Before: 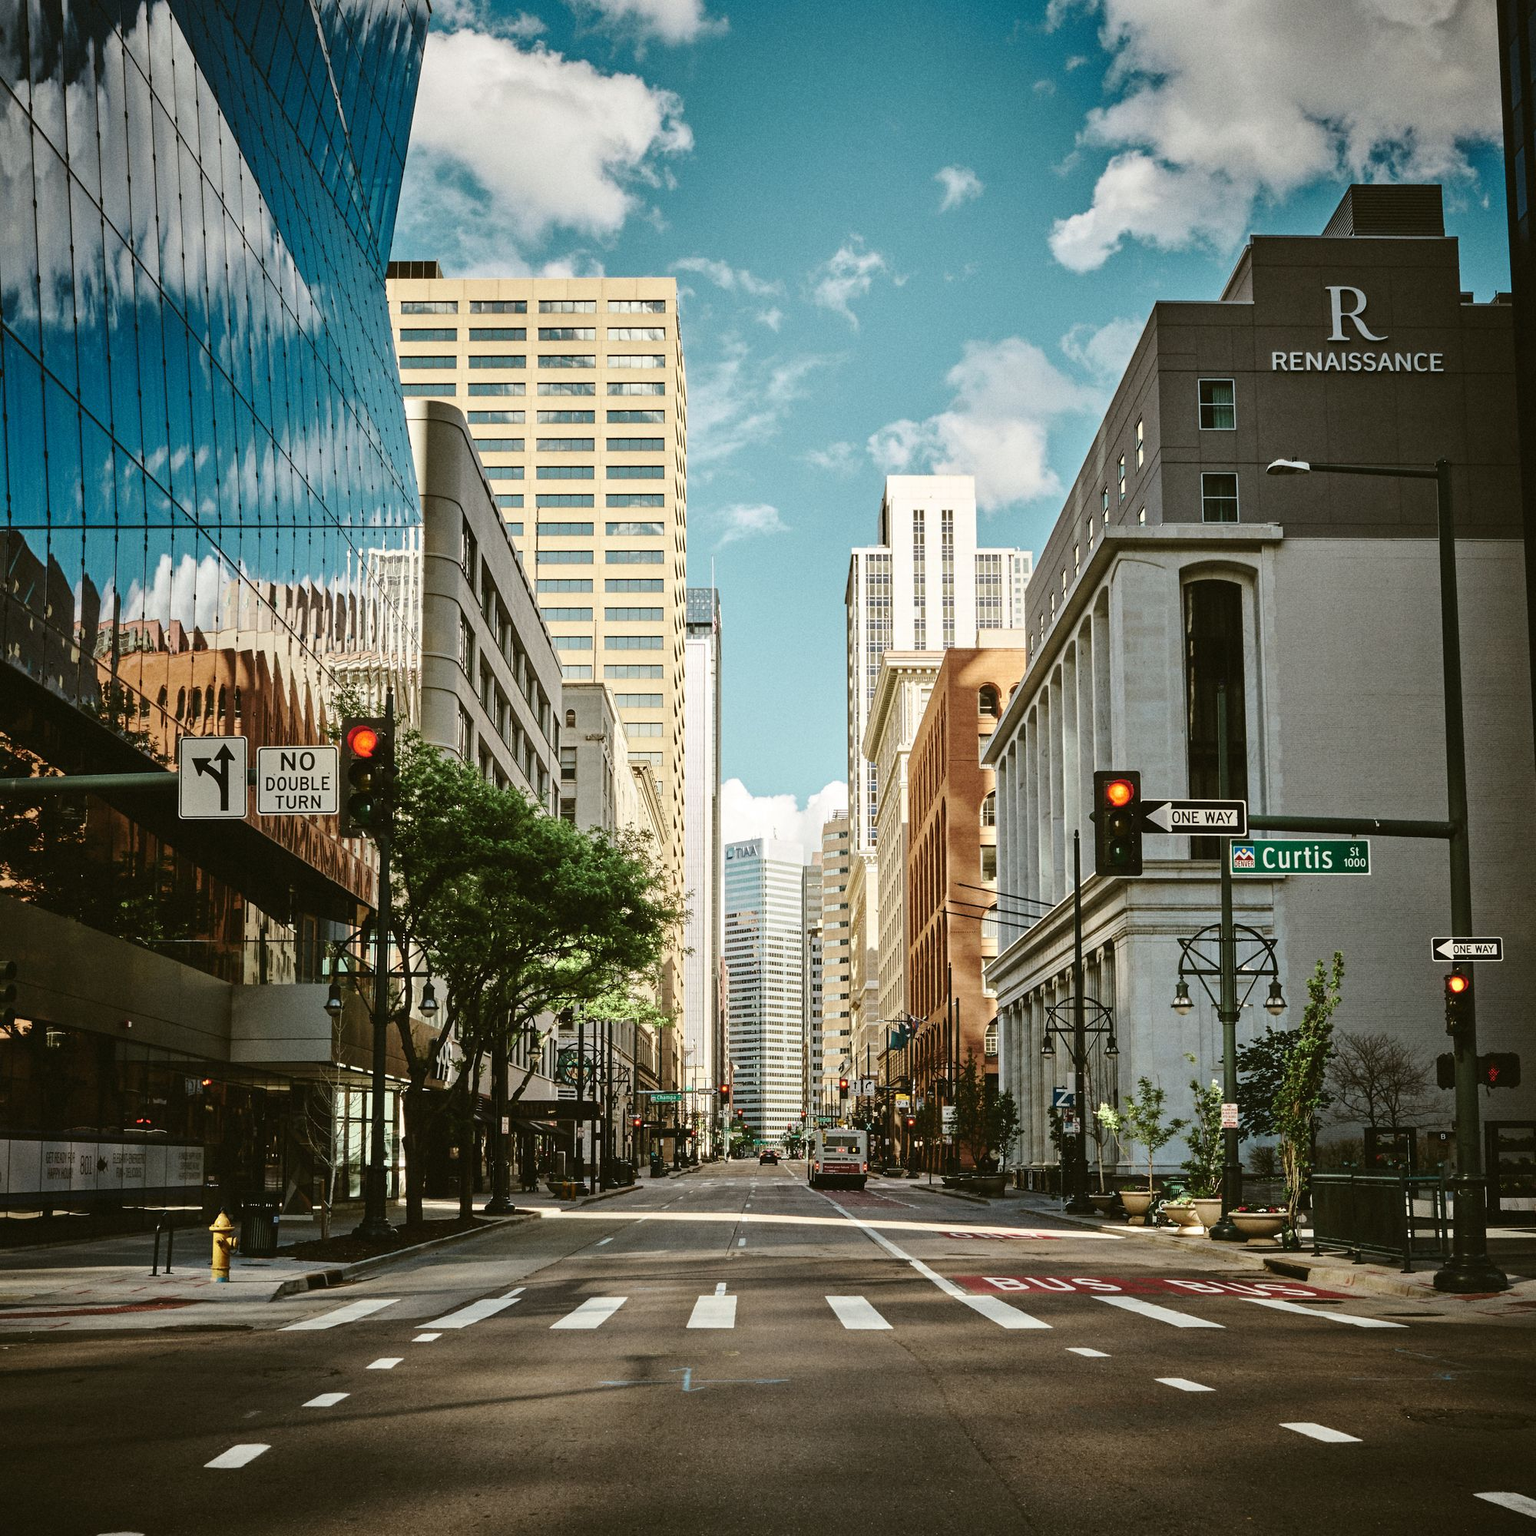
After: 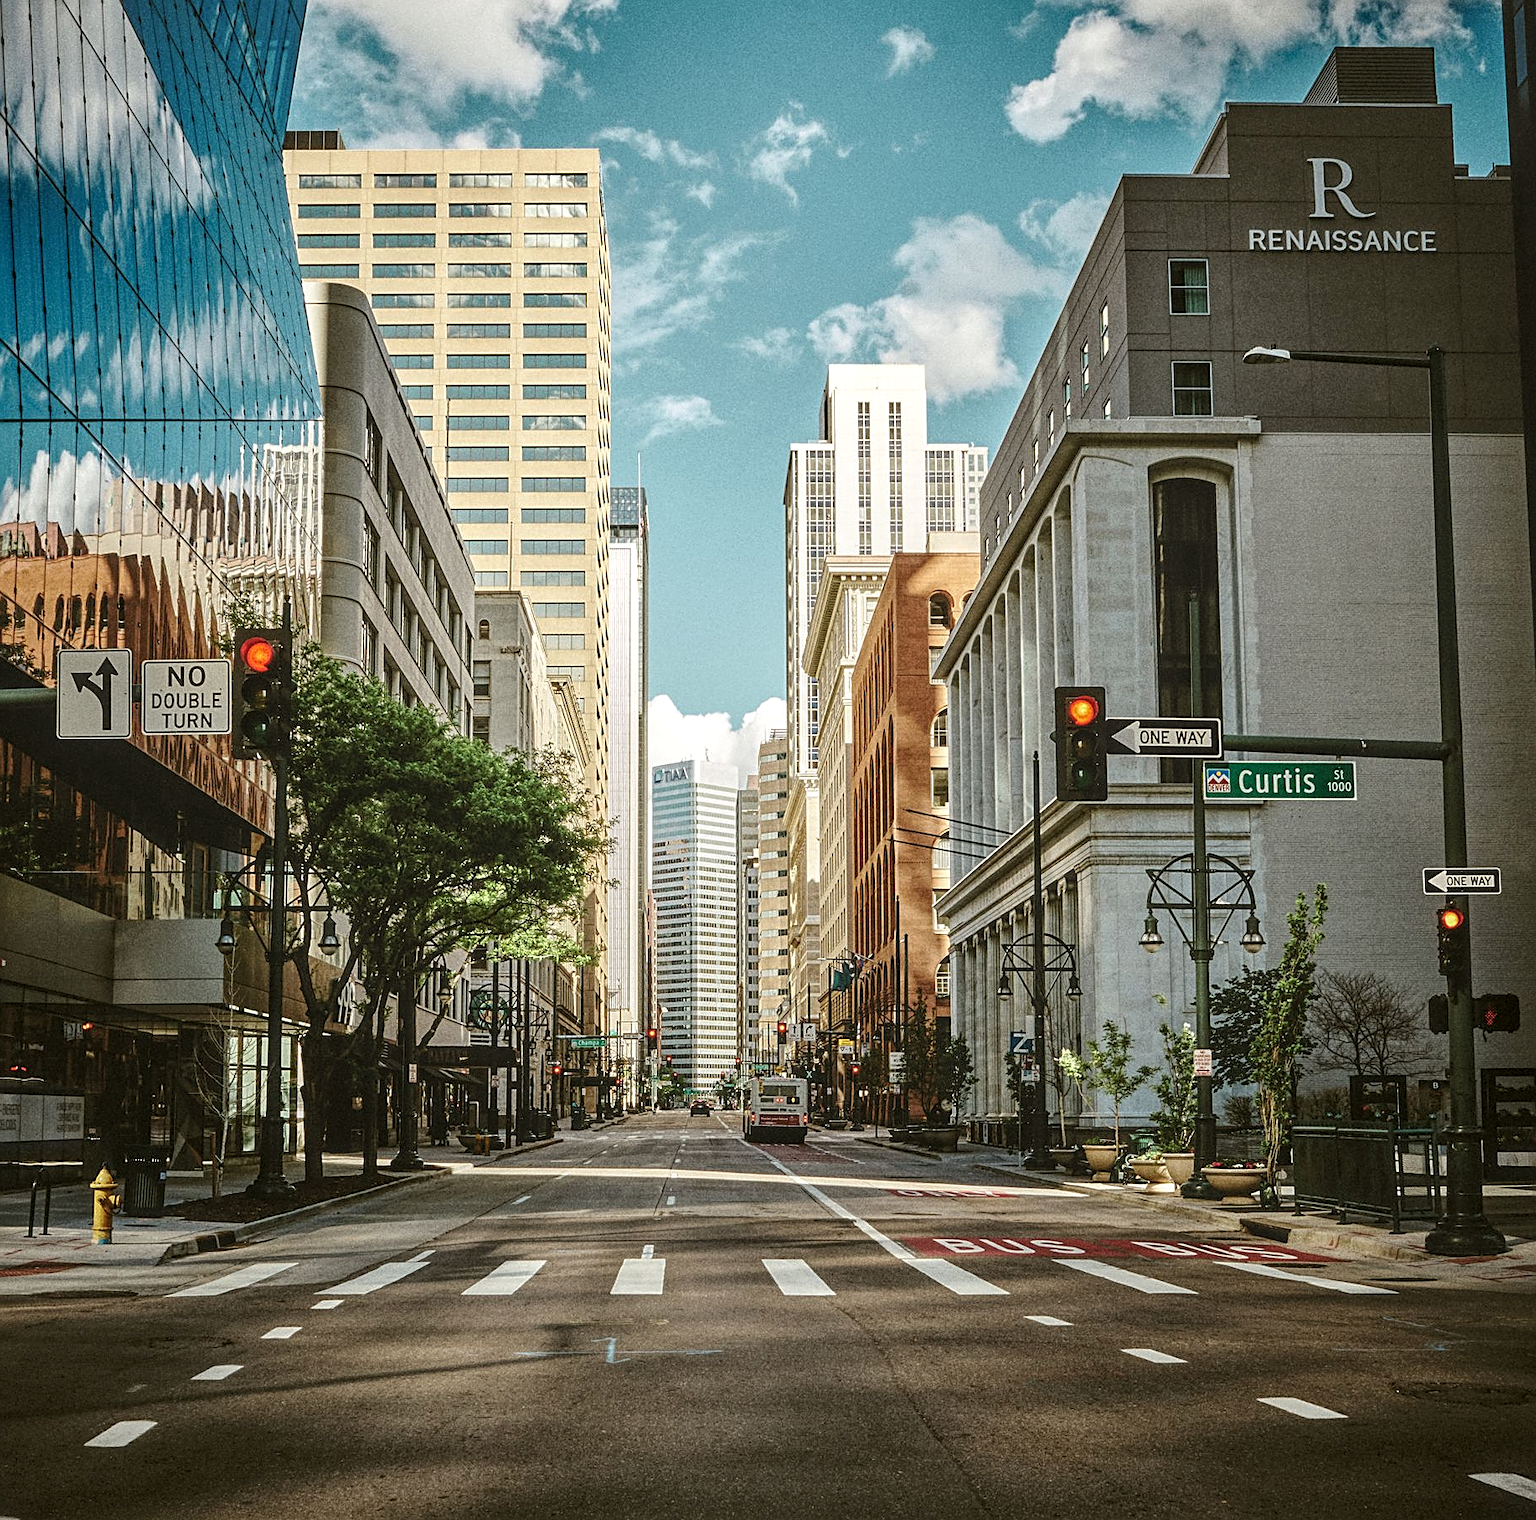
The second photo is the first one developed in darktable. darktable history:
crop and rotate: left 8.262%, top 9.226%
sharpen: on, module defaults
local contrast: highlights 74%, shadows 55%, detail 176%, midtone range 0.207
